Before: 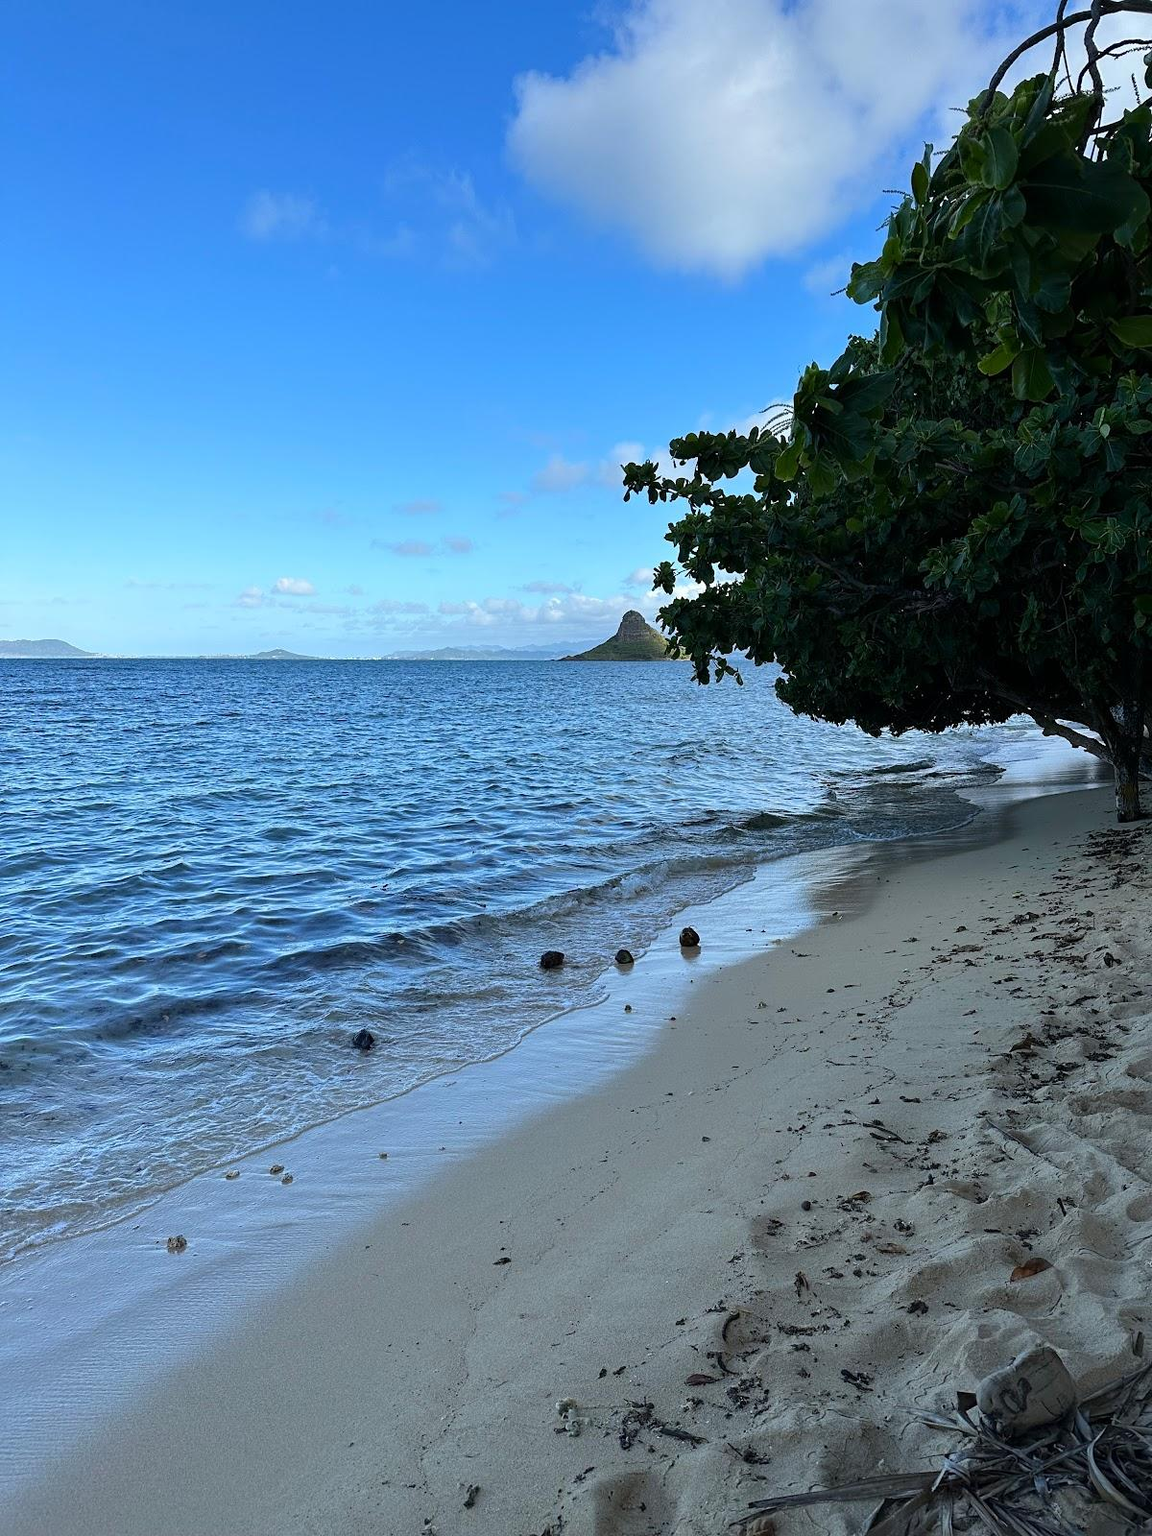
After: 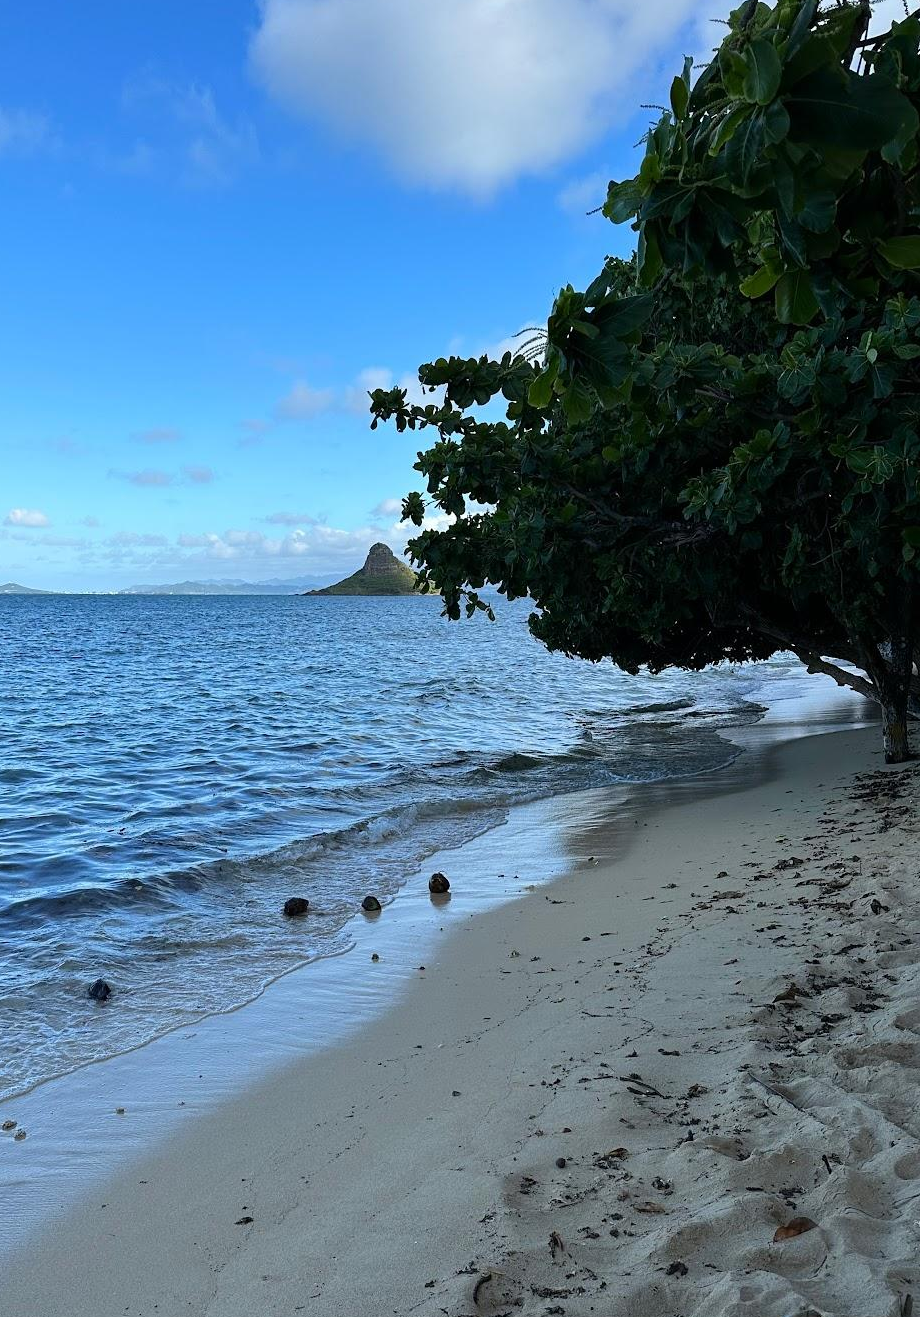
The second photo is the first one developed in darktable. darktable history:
crop: left 23.254%, top 5.842%, bottom 11.793%
